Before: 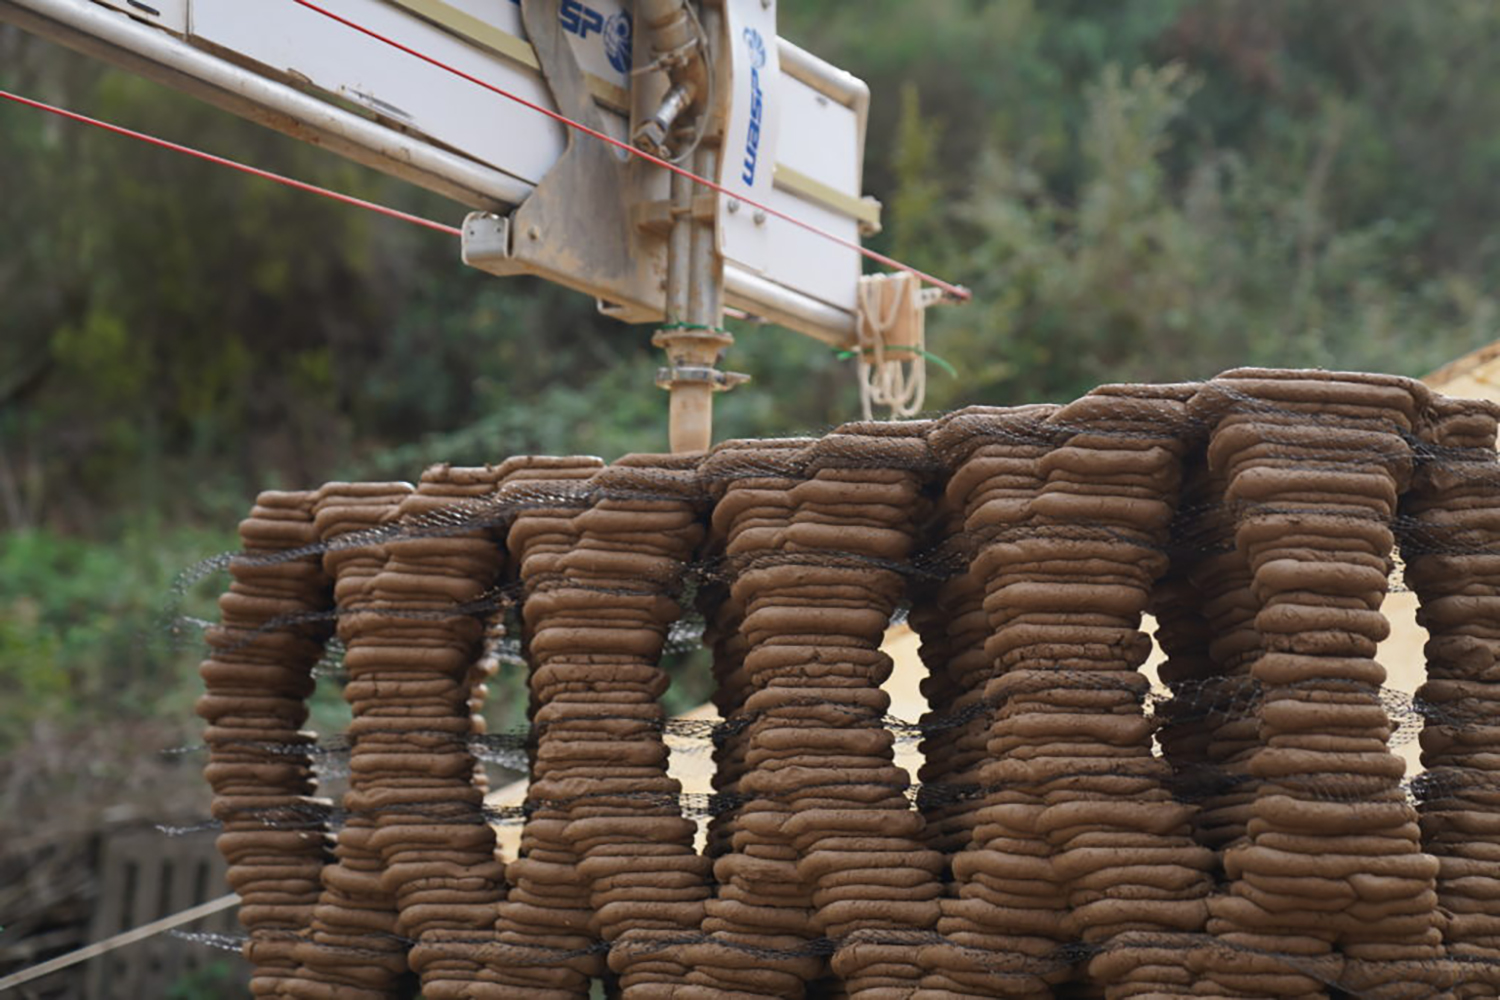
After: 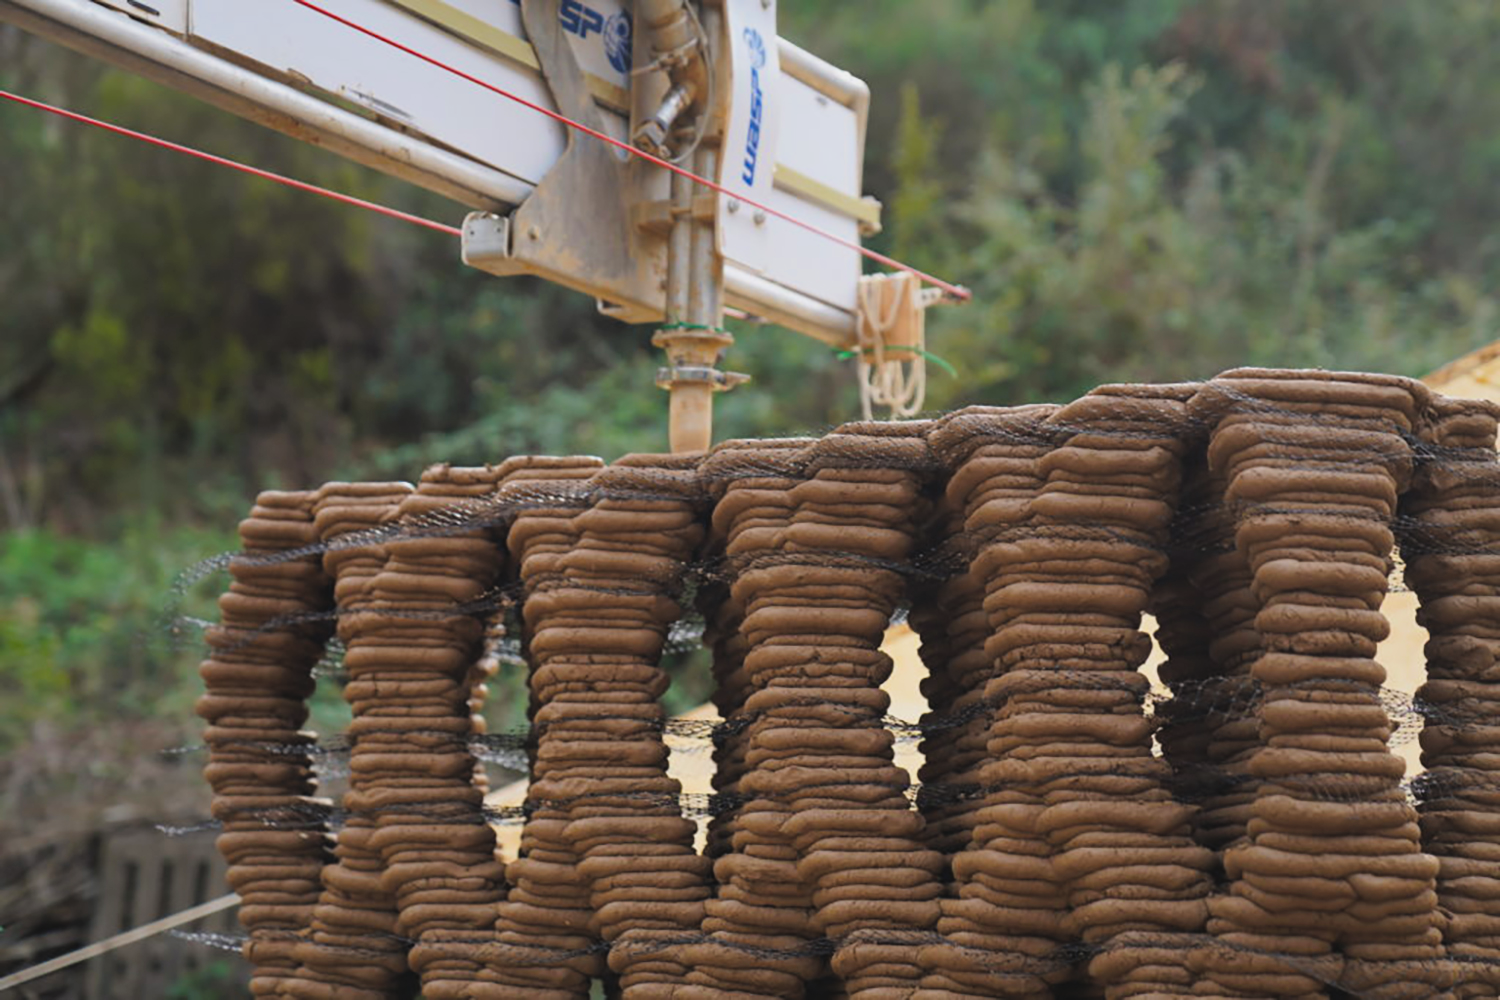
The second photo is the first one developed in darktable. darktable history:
color balance rgb: global offset › luminance 1.48%, perceptual saturation grading › global saturation 25.509%, perceptual brilliance grading › global brilliance 4.769%, global vibrance 20%
filmic rgb: black relative exposure -5.76 EV, white relative exposure 3.4 EV, hardness 3.67
